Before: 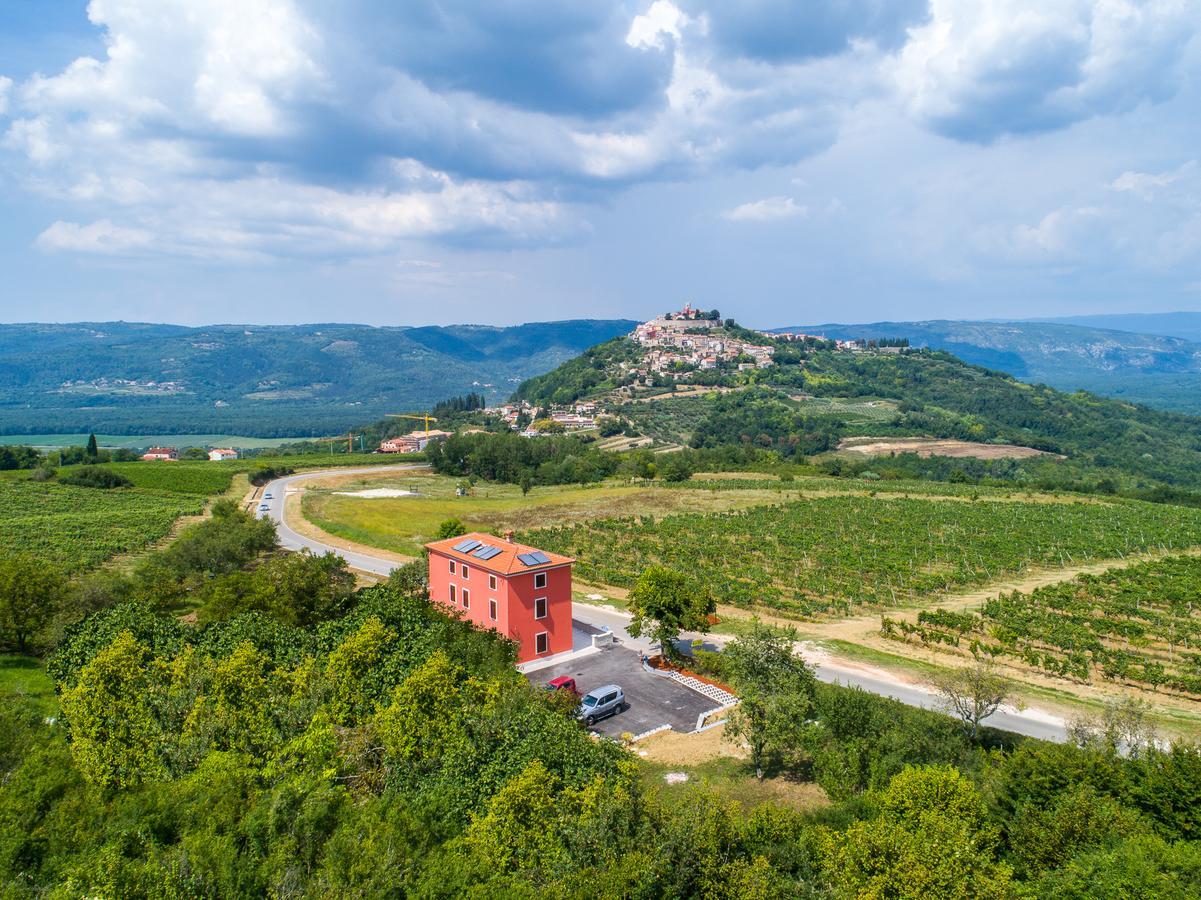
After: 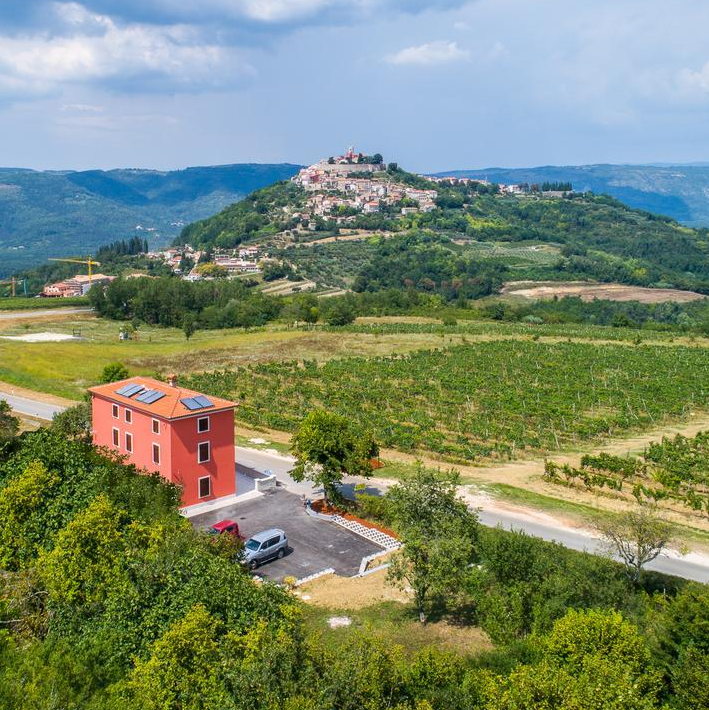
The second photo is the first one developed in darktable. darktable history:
crop and rotate: left 28.109%, top 17.419%, right 12.792%, bottom 3.684%
